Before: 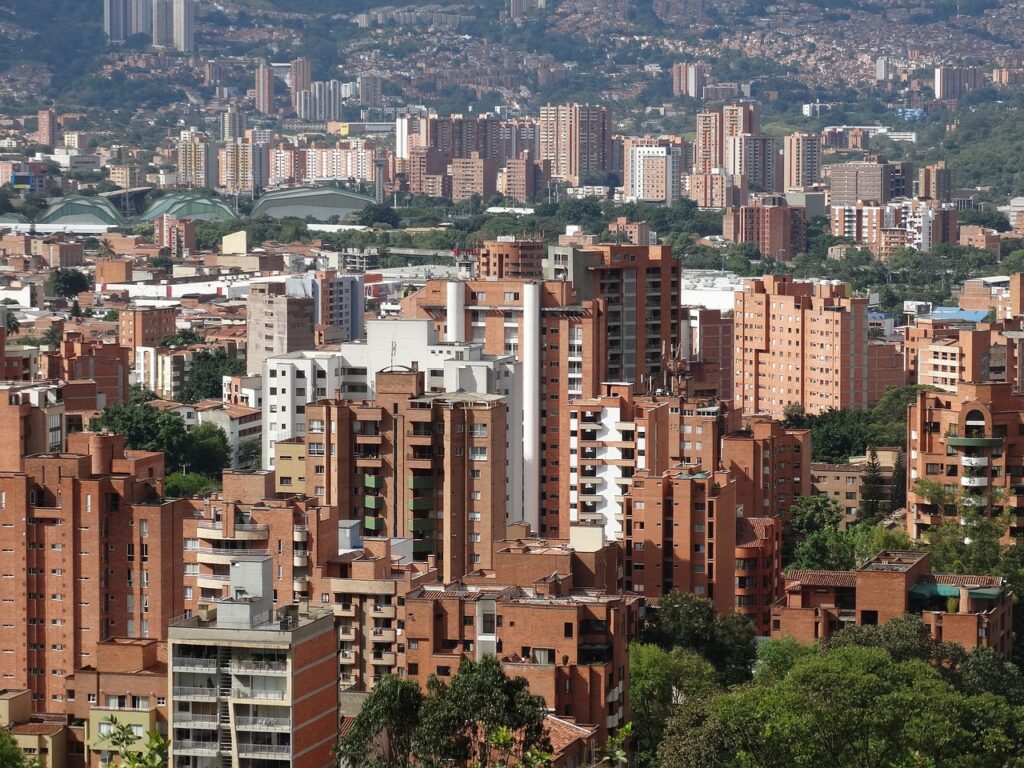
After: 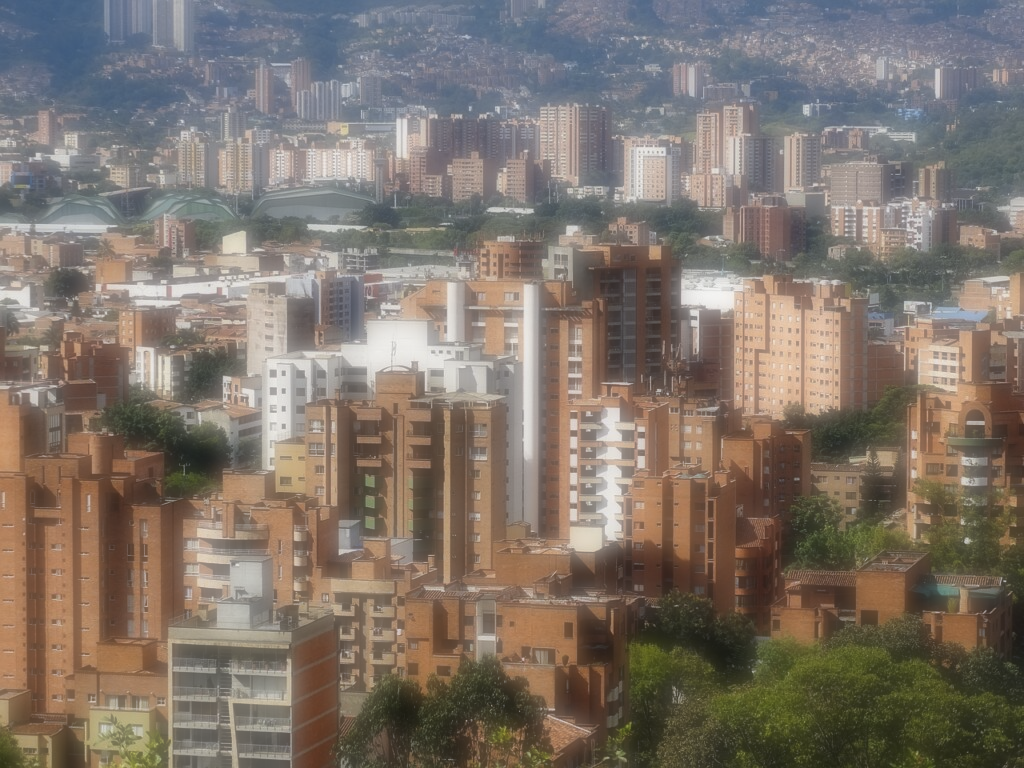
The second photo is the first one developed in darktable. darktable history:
soften: on, module defaults
color contrast: green-magenta contrast 0.8, blue-yellow contrast 1.1, unbound 0
